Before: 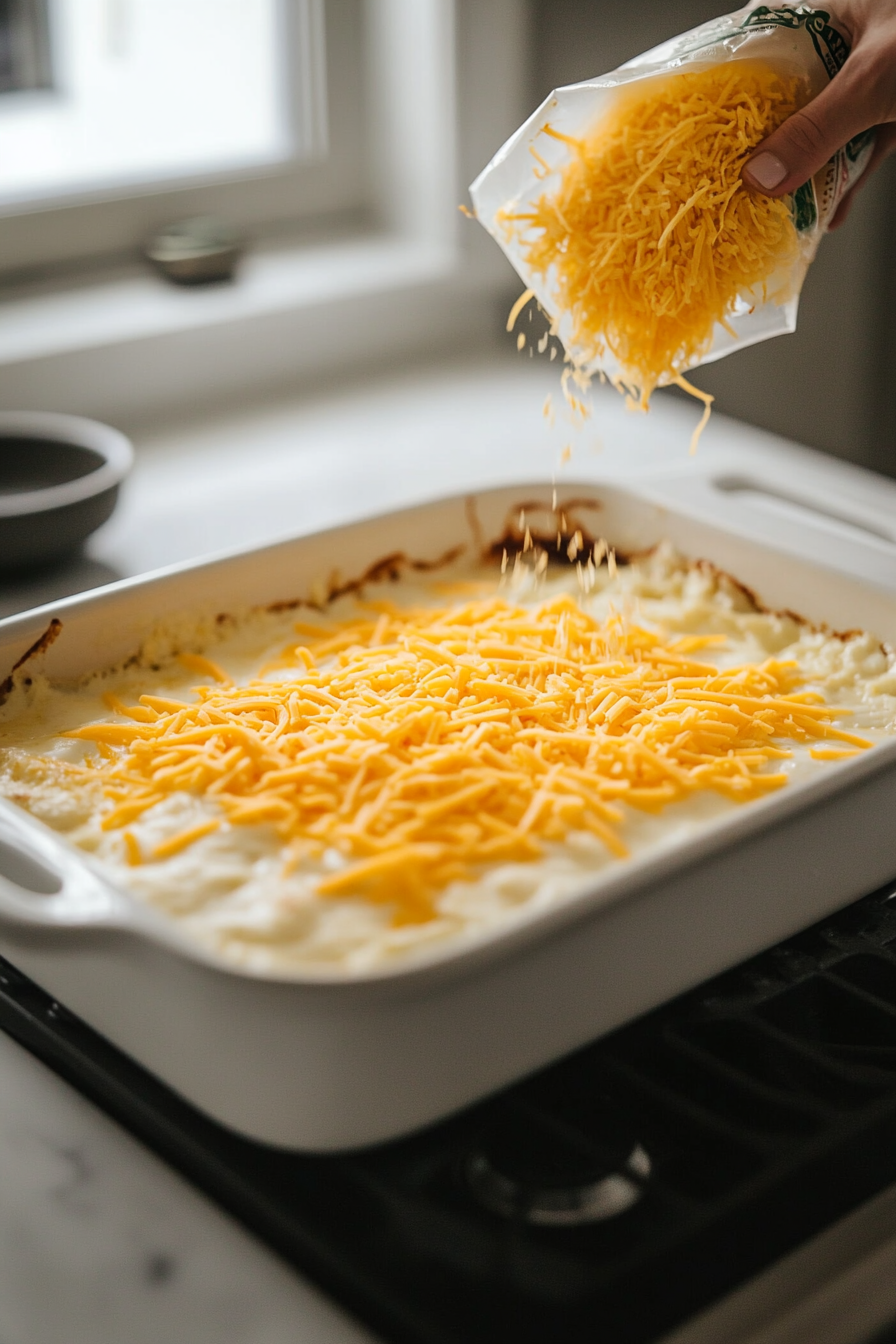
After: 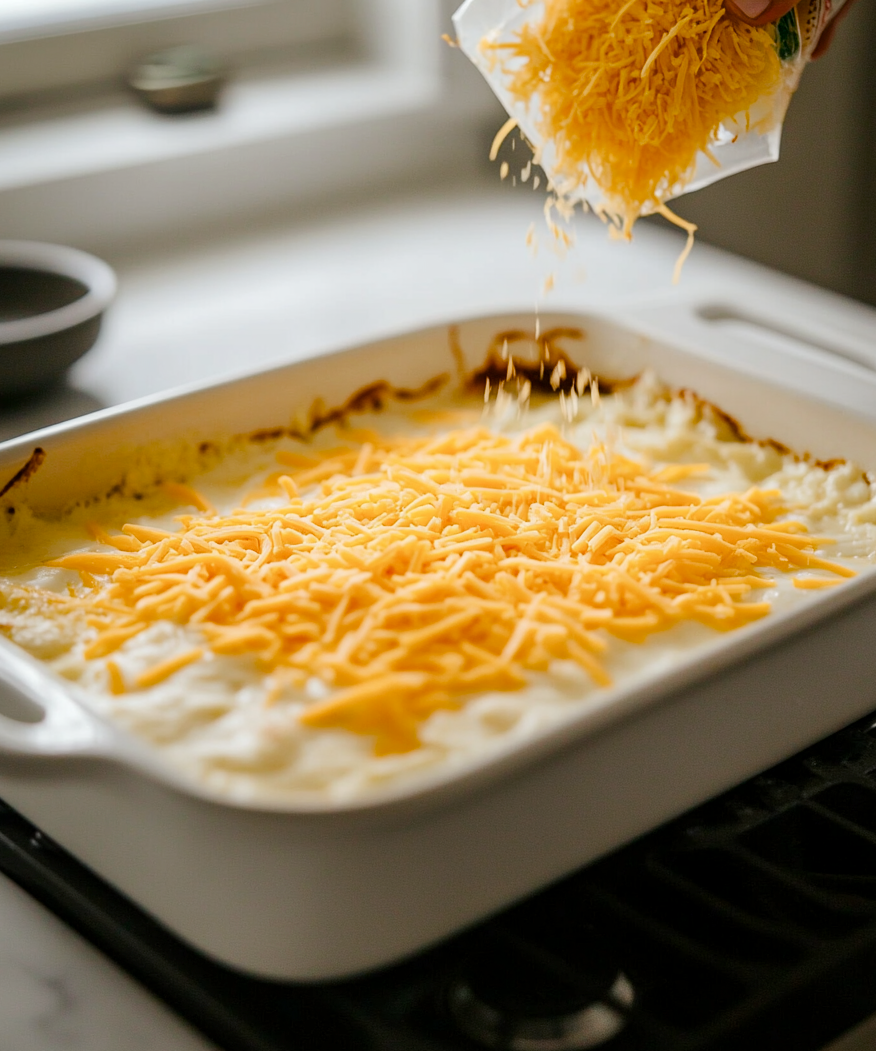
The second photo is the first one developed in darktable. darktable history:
color balance rgb: global offset › luminance -0.267%, perceptual saturation grading › global saturation 0.489%, perceptual saturation grading › highlights -17.833%, perceptual saturation grading › mid-tones 32.7%, perceptual saturation grading › shadows 50.503%, global vibrance 14.715%
crop and rotate: left 1.934%, top 12.759%, right 0.267%, bottom 9.013%
